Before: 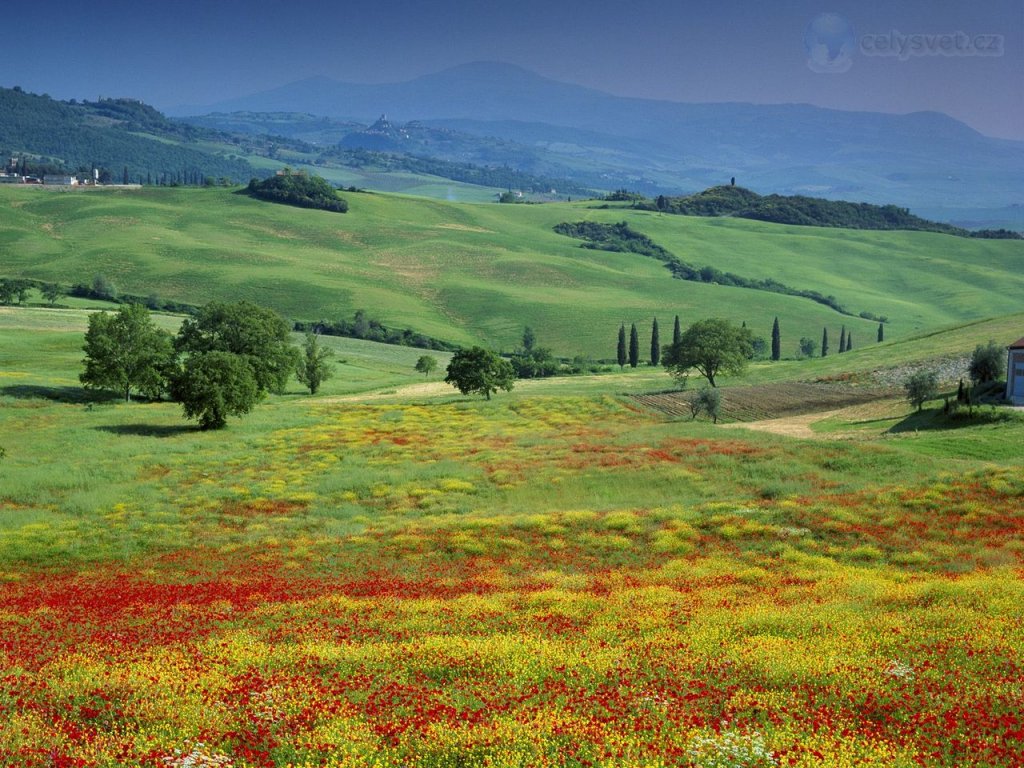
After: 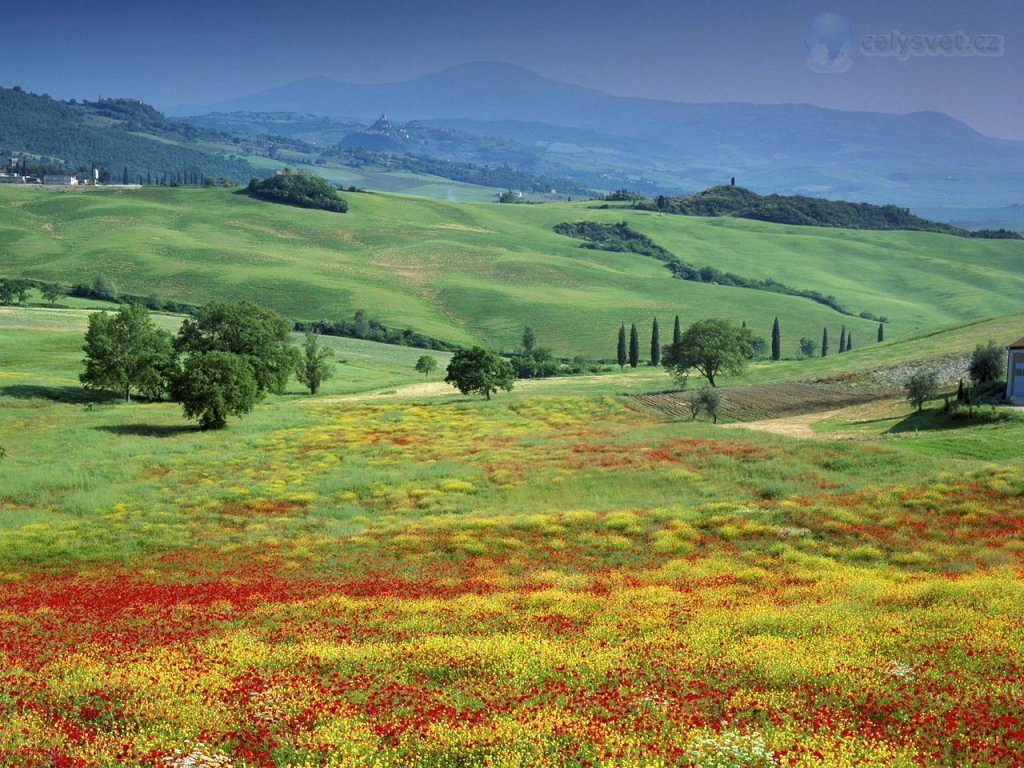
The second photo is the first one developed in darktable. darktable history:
shadows and highlights: radius 47.2, white point adjustment 6.52, compress 79.85%, soften with gaussian
